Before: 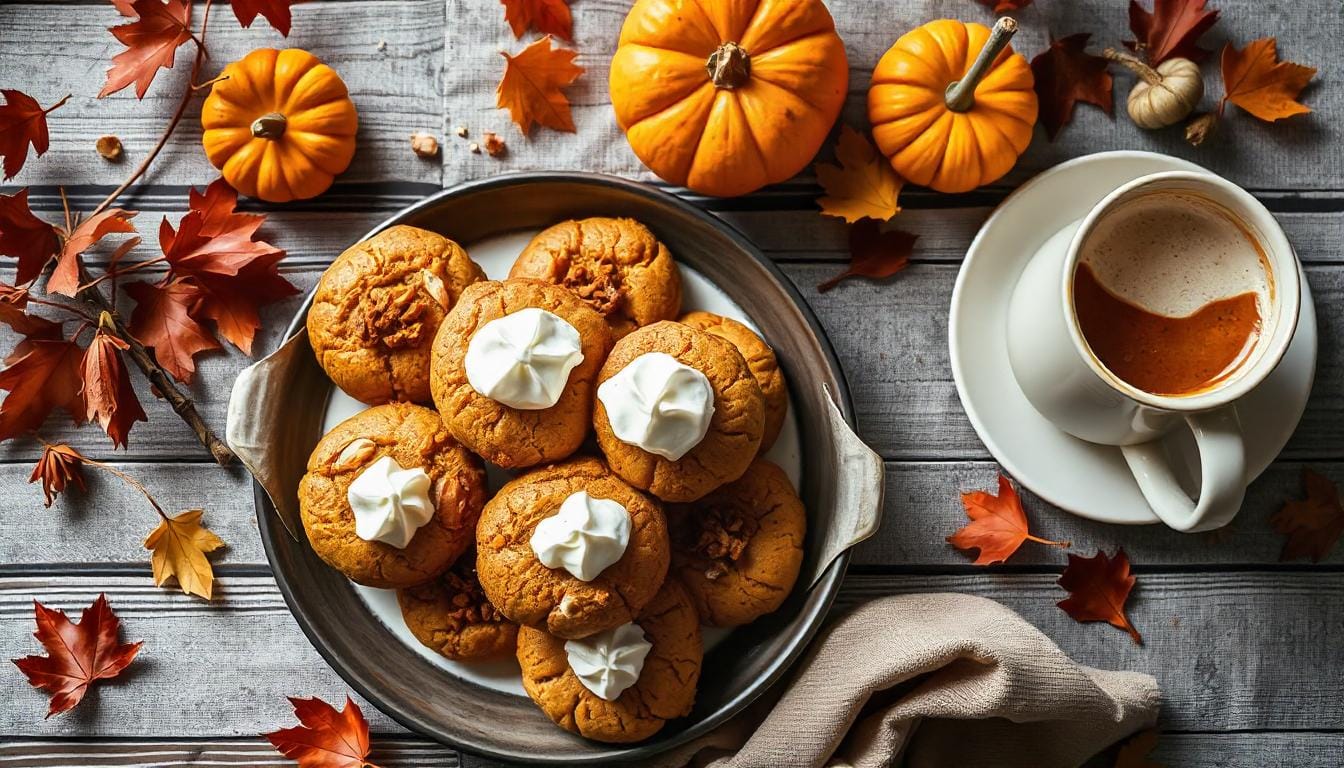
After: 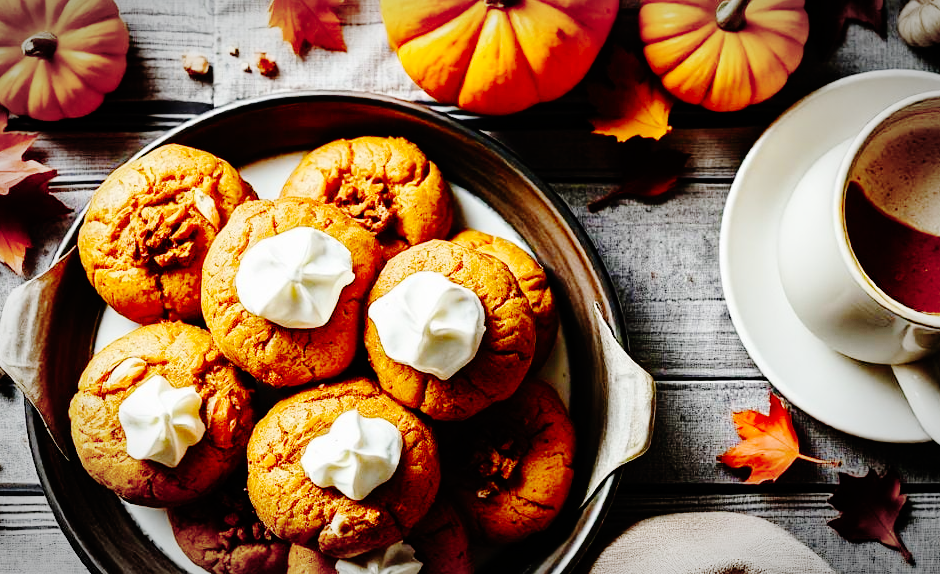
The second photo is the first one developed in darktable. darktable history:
base curve: curves: ch0 [(0, 0) (0.036, 0.01) (0.123, 0.254) (0.258, 0.504) (0.507, 0.748) (1, 1)], preserve colors none
vignetting: automatic ratio true
crop and rotate: left 17.046%, top 10.659%, right 12.989%, bottom 14.553%
